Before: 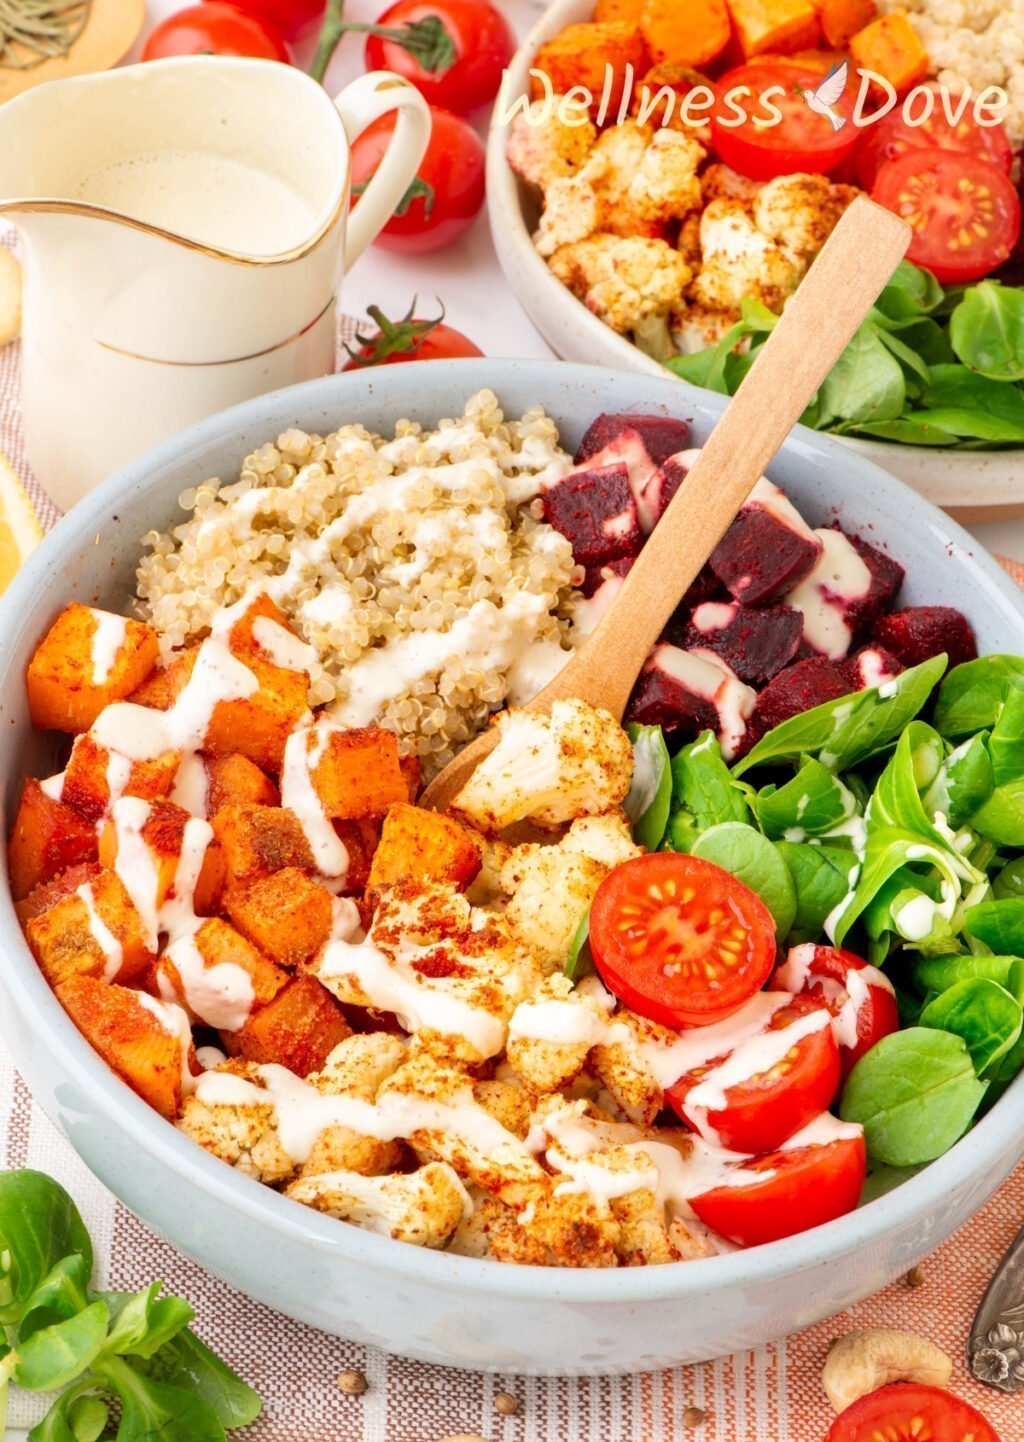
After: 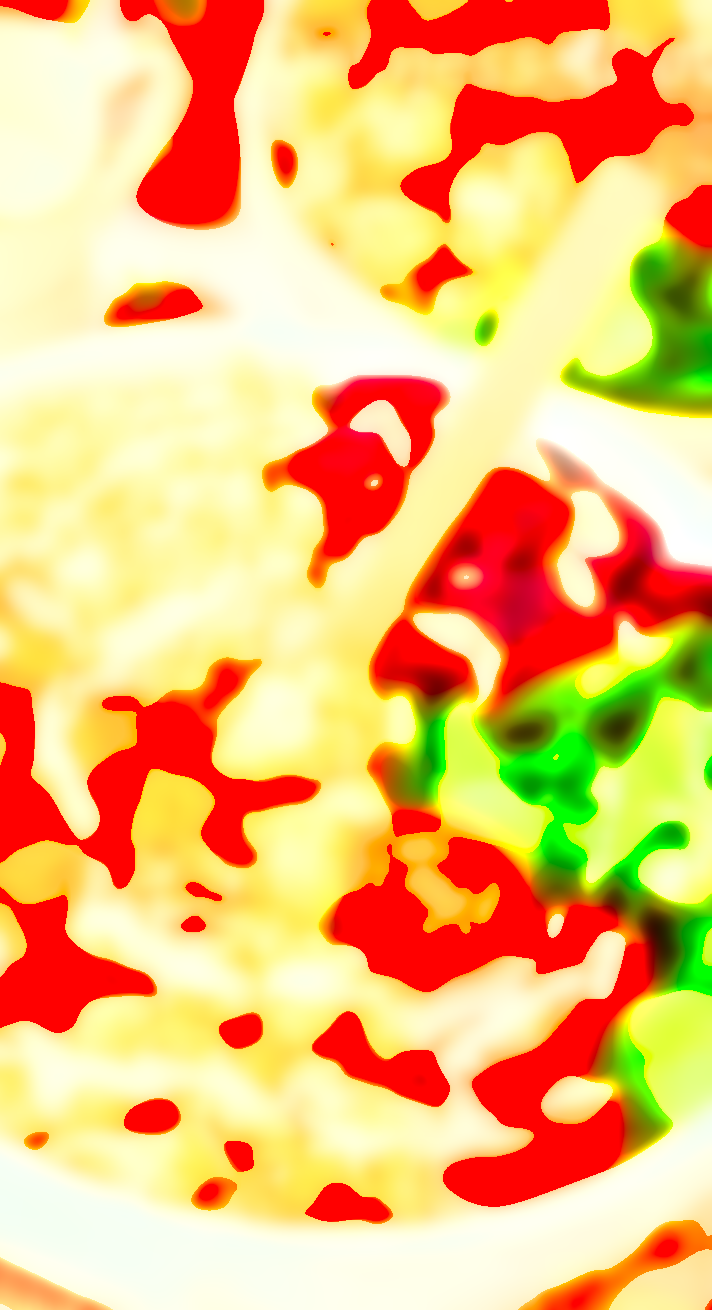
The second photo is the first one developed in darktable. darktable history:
local contrast: mode bilateral grid, contrast 20, coarseness 19, detail 163%, midtone range 0.2
crop and rotate: left 24.034%, top 2.838%, right 6.406%, bottom 6.299%
color balance rgb: shadows lift › luminance -21.66%, shadows lift › chroma 8.98%, shadows lift › hue 283.37°, power › chroma 1.55%, power › hue 25.59°, highlights gain › luminance 6.08%, highlights gain › chroma 2.55%, highlights gain › hue 90°, global offset › luminance -0.87%, perceptual saturation grading › global saturation 27.49%, perceptual saturation grading › highlights -28.39%, perceptual saturation grading › mid-tones 15.22%, perceptual saturation grading › shadows 33.98%, perceptual brilliance grading › highlights 10%, perceptual brilliance grading › mid-tones 5%
lowpass: on, module defaults
white balance: emerald 1
shadows and highlights: shadows 30
color correction: saturation 1.8
exposure: black level correction -0.002, exposure 1.35 EV, compensate highlight preservation false
